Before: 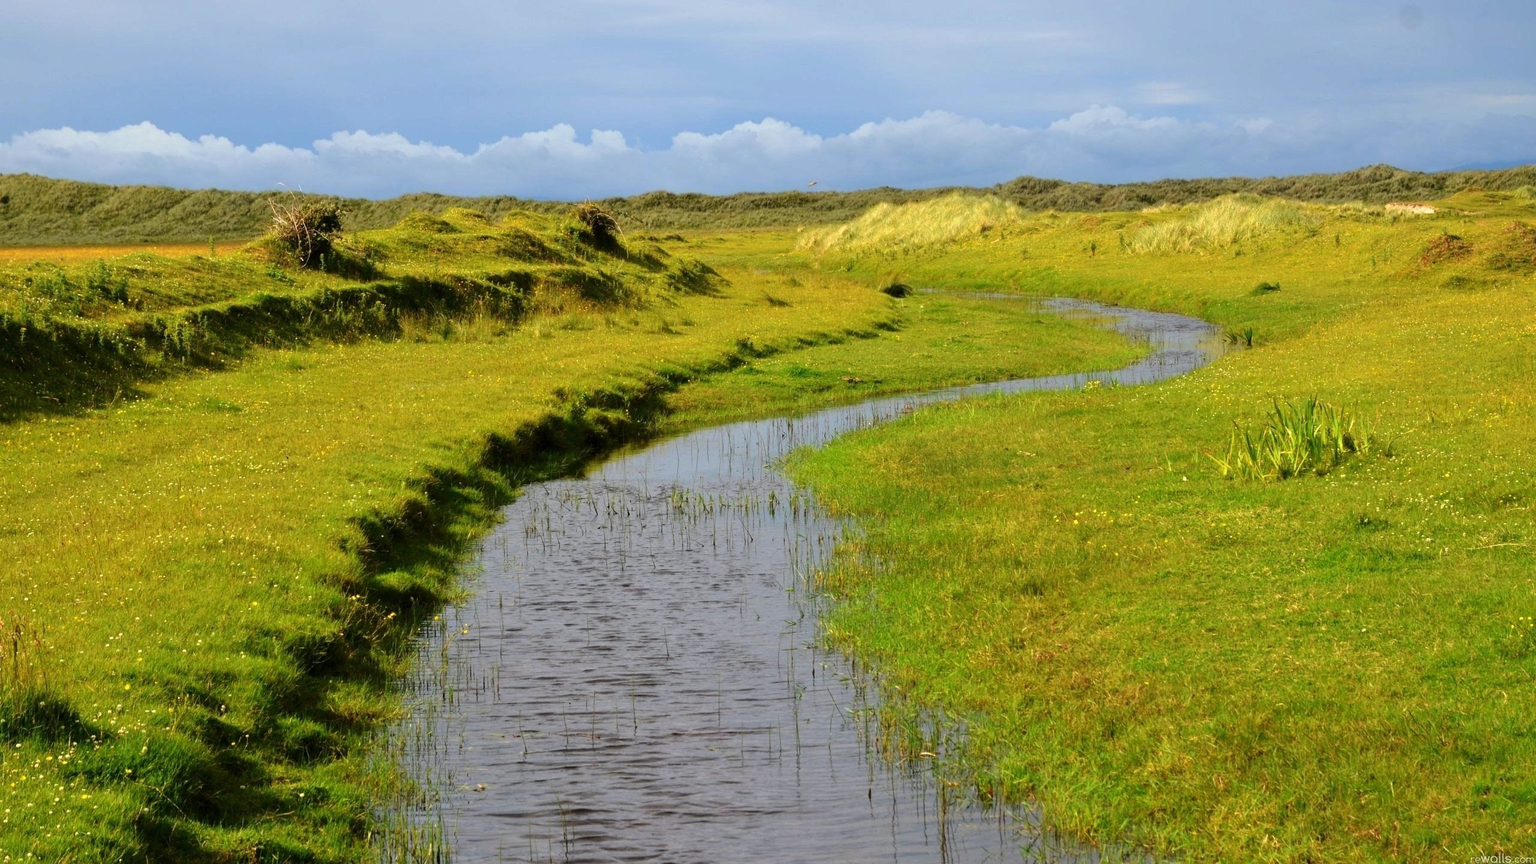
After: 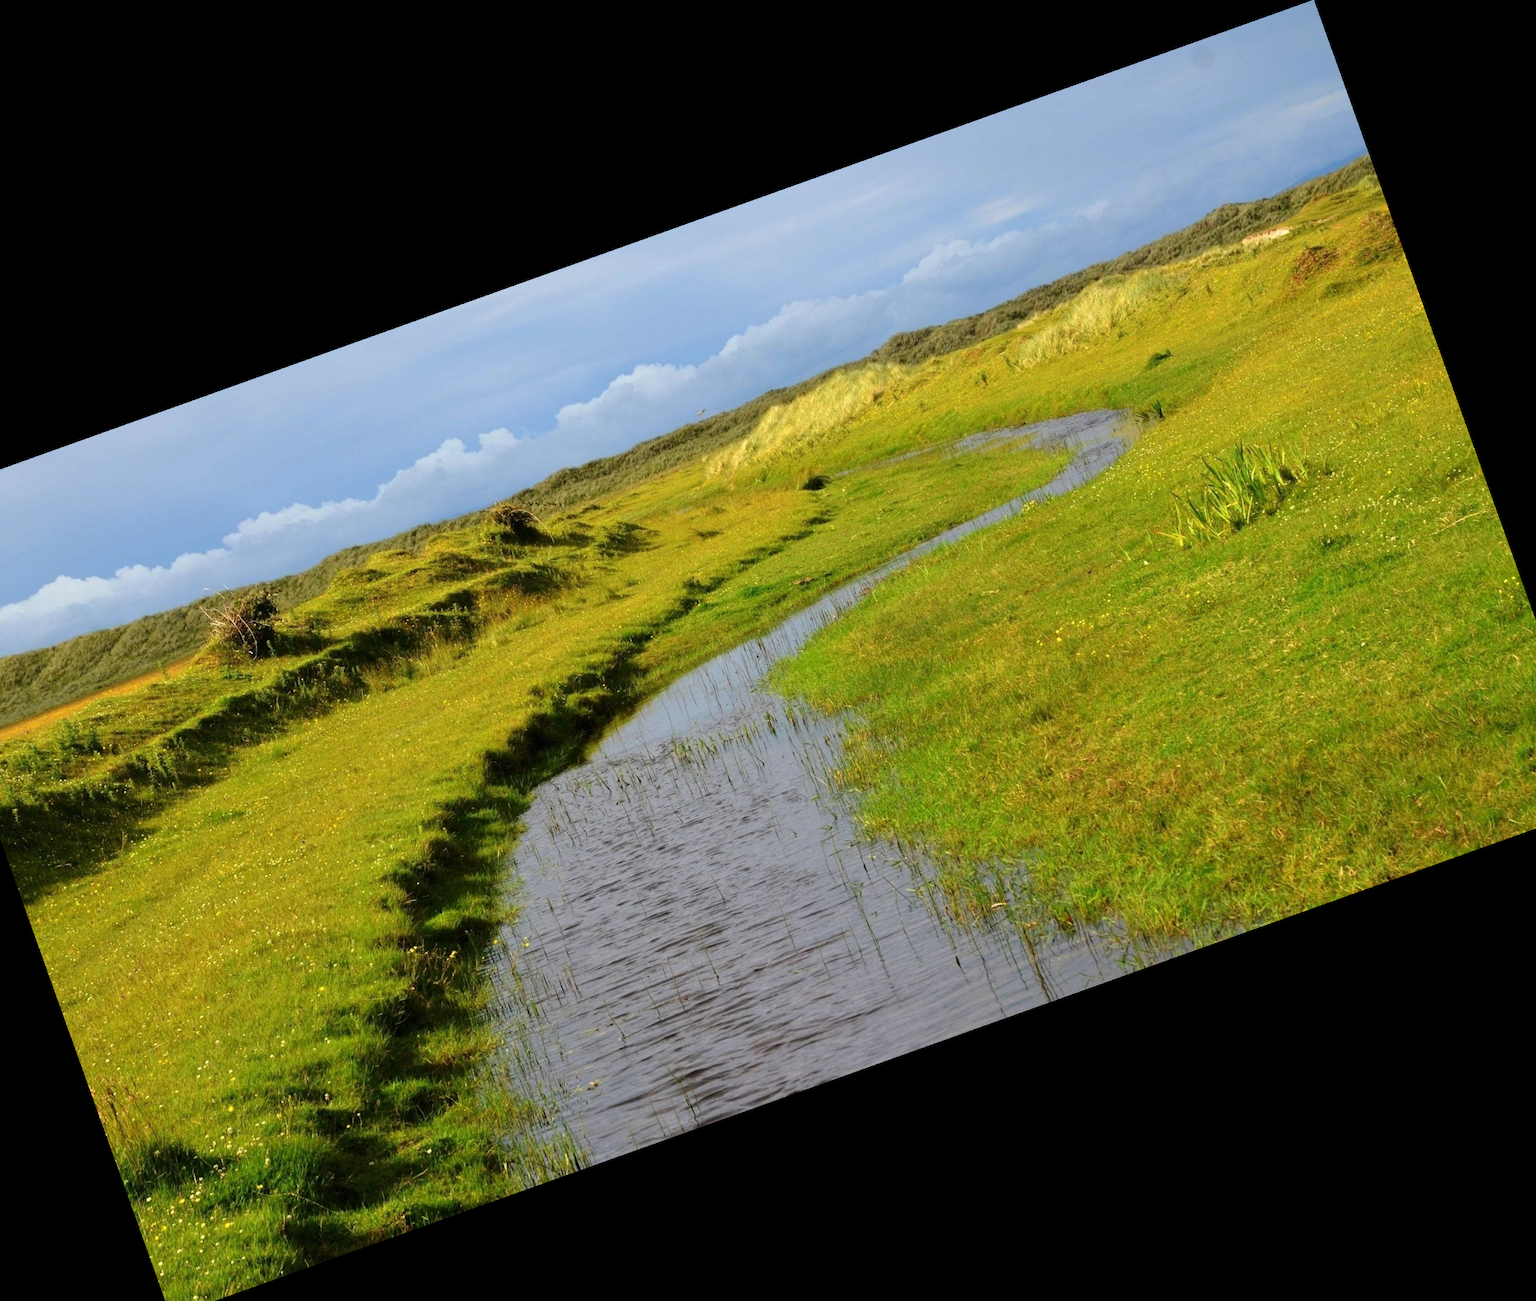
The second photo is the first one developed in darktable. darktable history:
crop and rotate: angle 19.68°, left 6.826%, right 3.722%, bottom 1.068%
